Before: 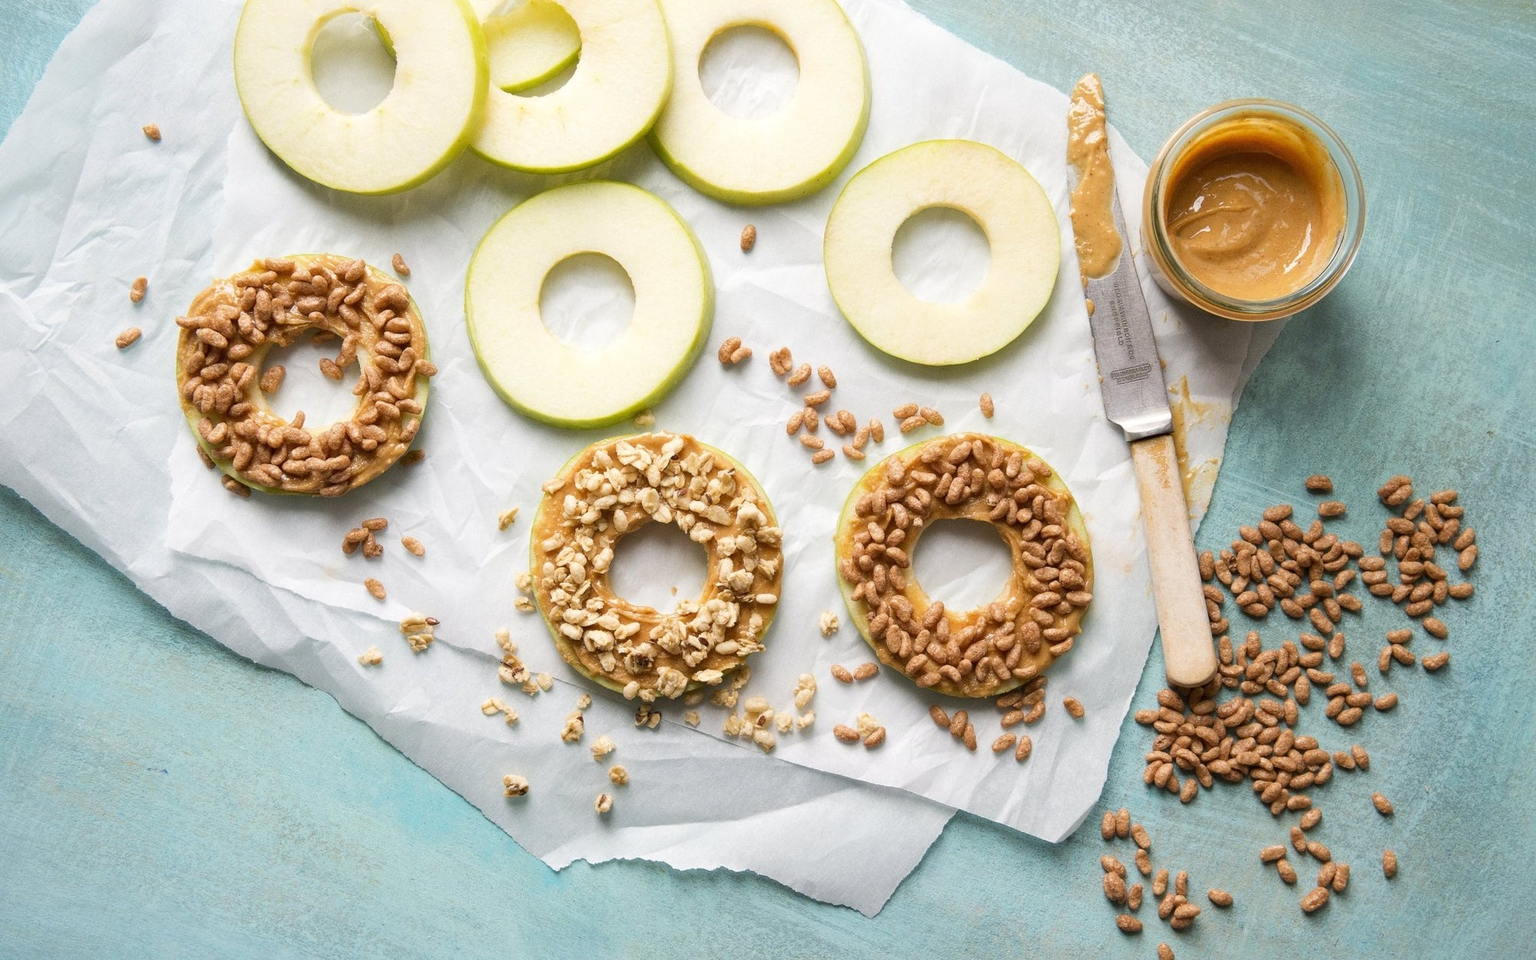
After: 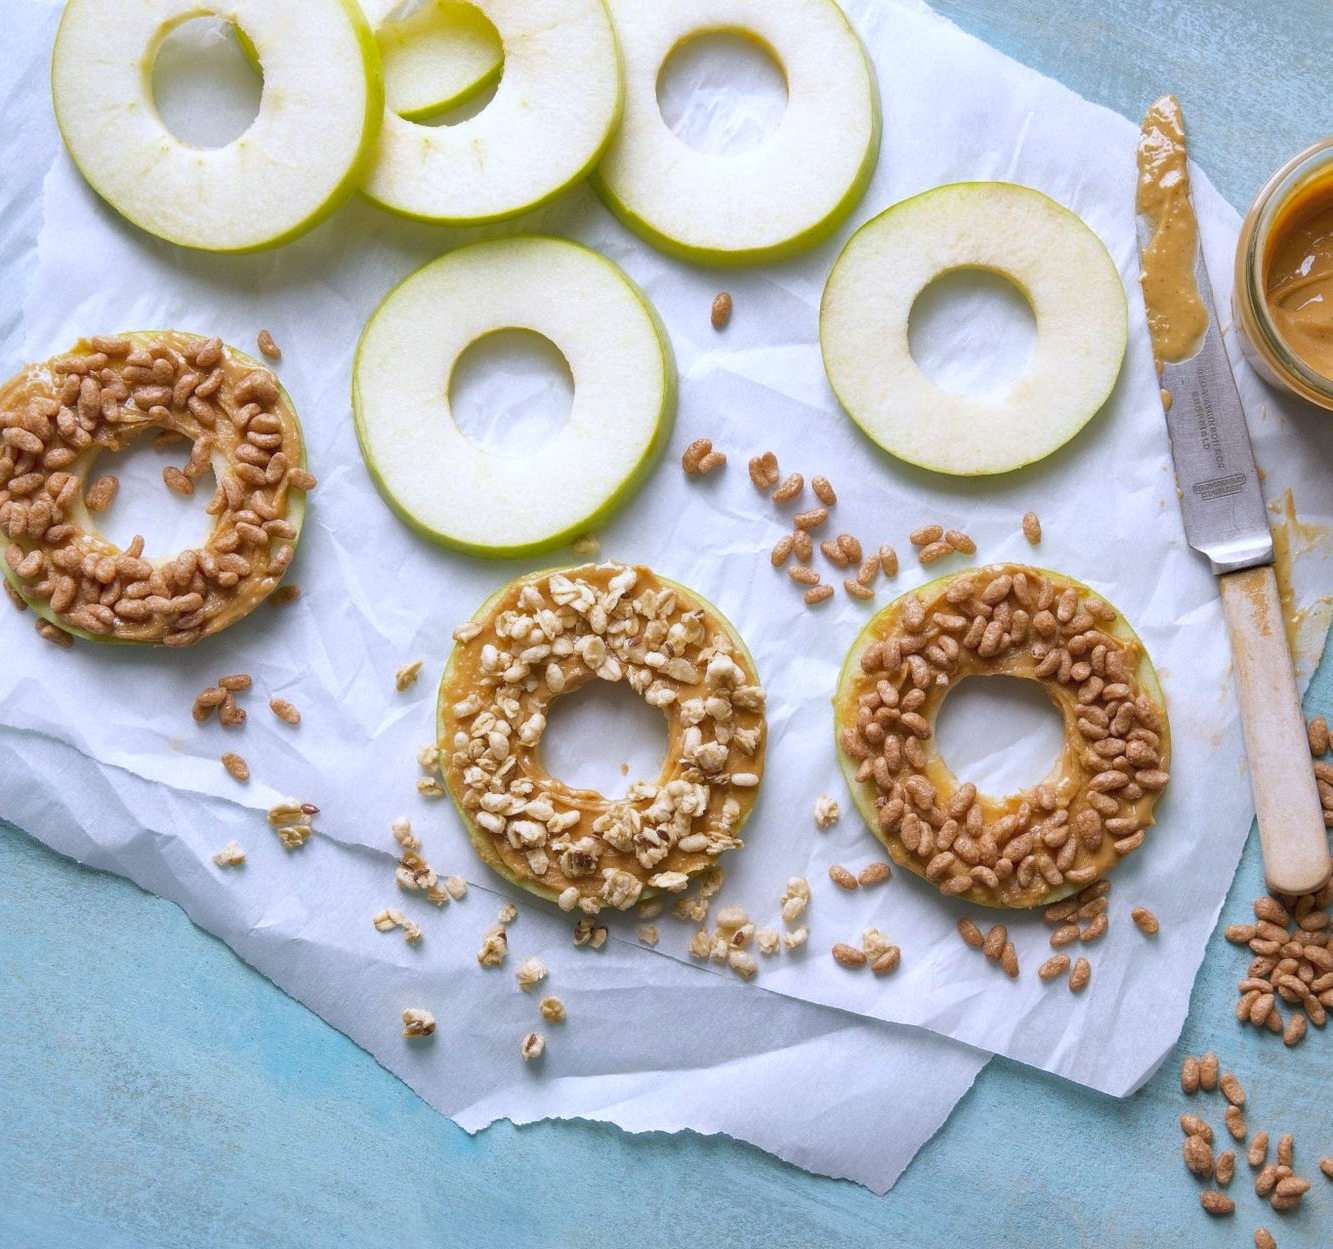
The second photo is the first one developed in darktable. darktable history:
crop and rotate: left 12.673%, right 20.66%
shadows and highlights: on, module defaults
white balance: red 0.967, blue 1.119, emerald 0.756
